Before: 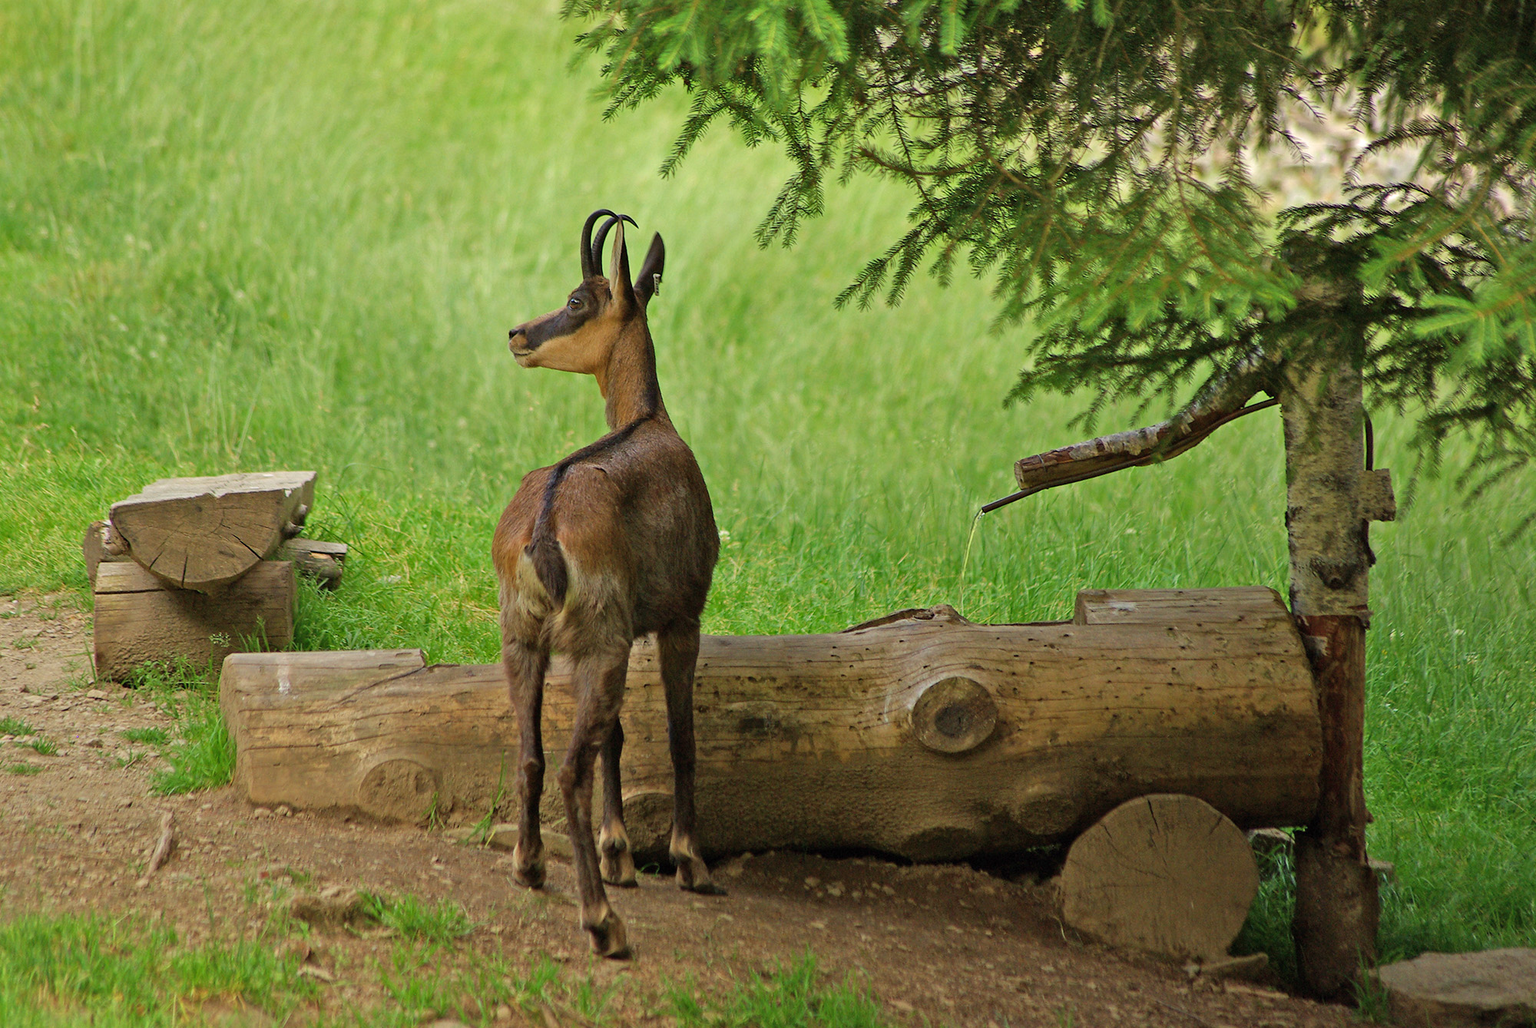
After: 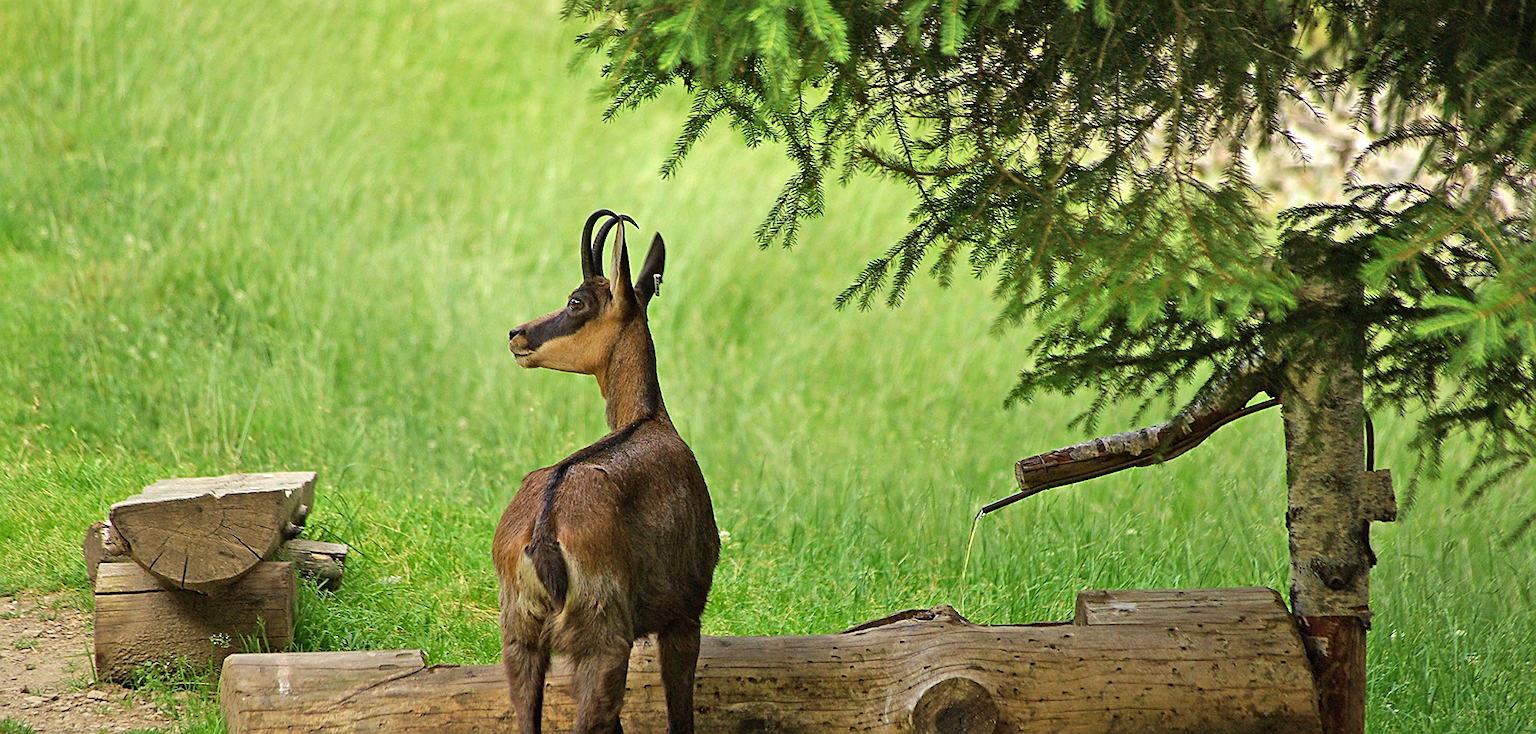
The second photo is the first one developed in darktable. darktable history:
crop: bottom 28.576%
tone equalizer: -8 EV -0.417 EV, -7 EV -0.389 EV, -6 EV -0.333 EV, -5 EV -0.222 EV, -3 EV 0.222 EV, -2 EV 0.333 EV, -1 EV 0.389 EV, +0 EV 0.417 EV, edges refinement/feathering 500, mask exposure compensation -1.57 EV, preserve details no
sharpen: on, module defaults
